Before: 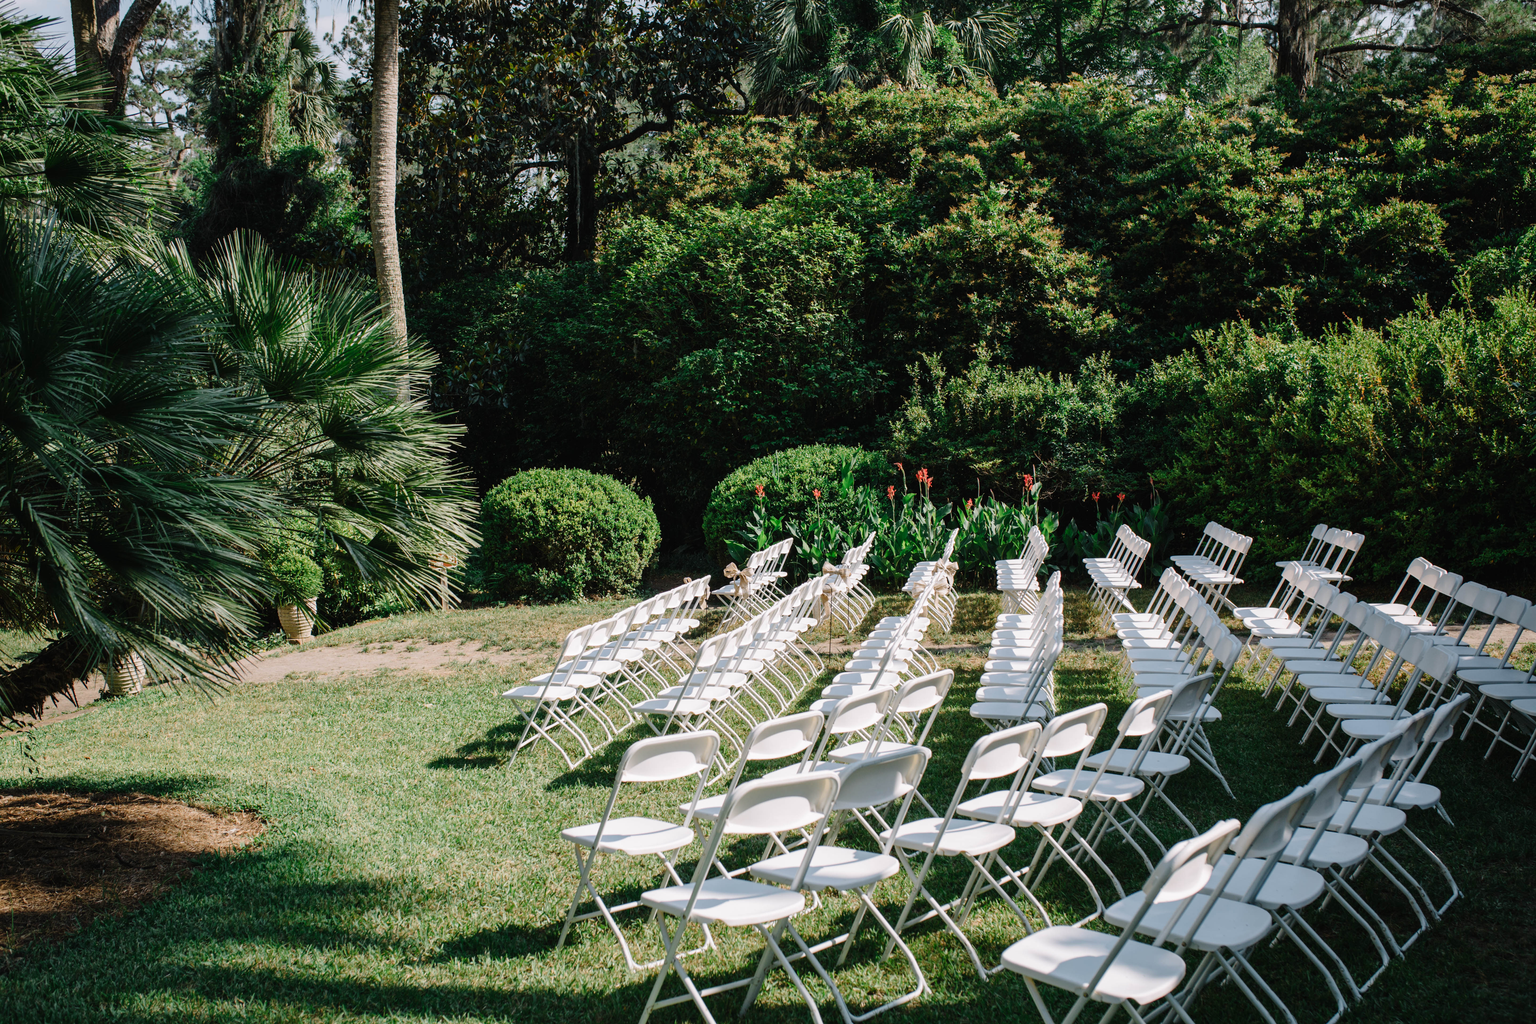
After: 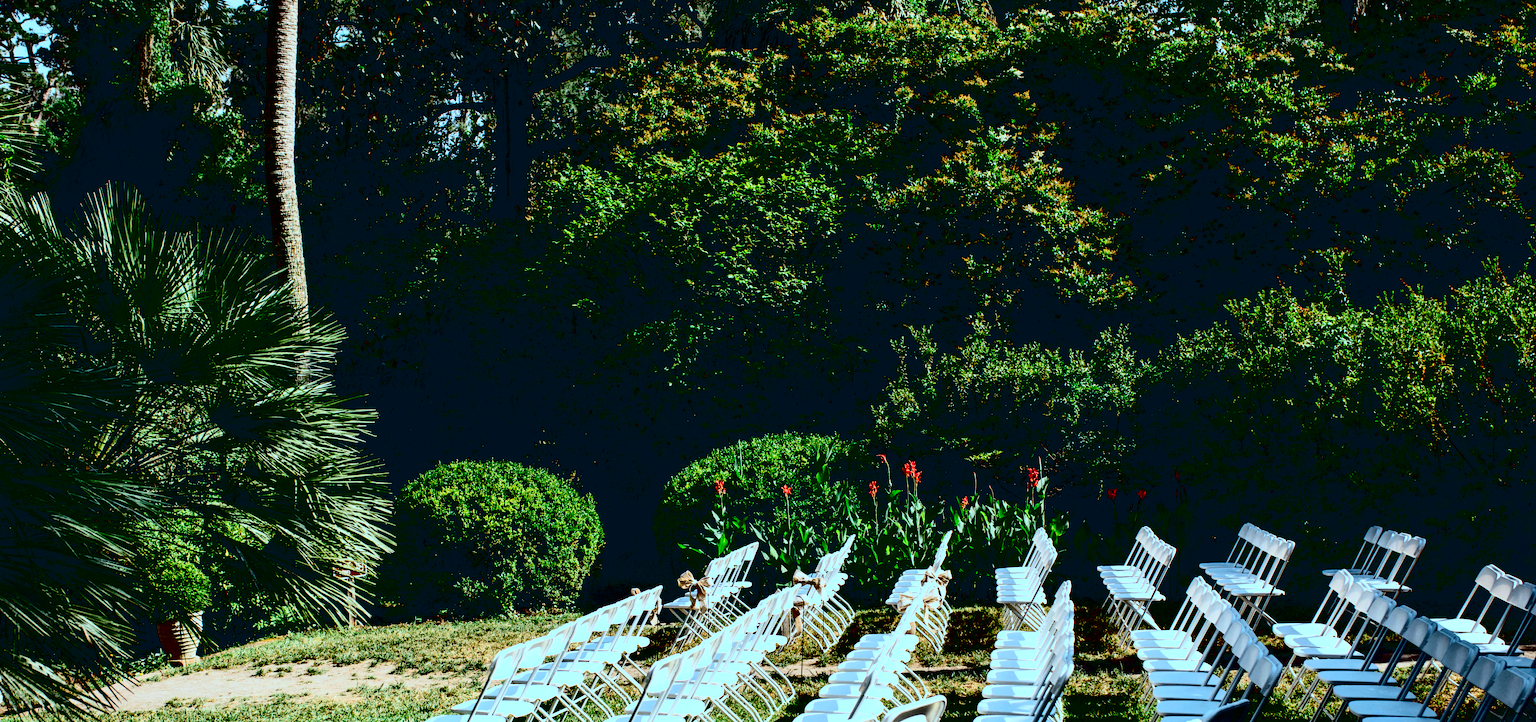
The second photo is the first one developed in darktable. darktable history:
color balance: lift [1.003, 0.993, 1.001, 1.007], gamma [1.018, 1.072, 0.959, 0.928], gain [0.974, 0.873, 1.031, 1.127]
contrast brightness saturation: contrast 0.77, brightness -1, saturation 1
crop and rotate: left 9.345%, top 7.22%, right 4.982%, bottom 32.331%
